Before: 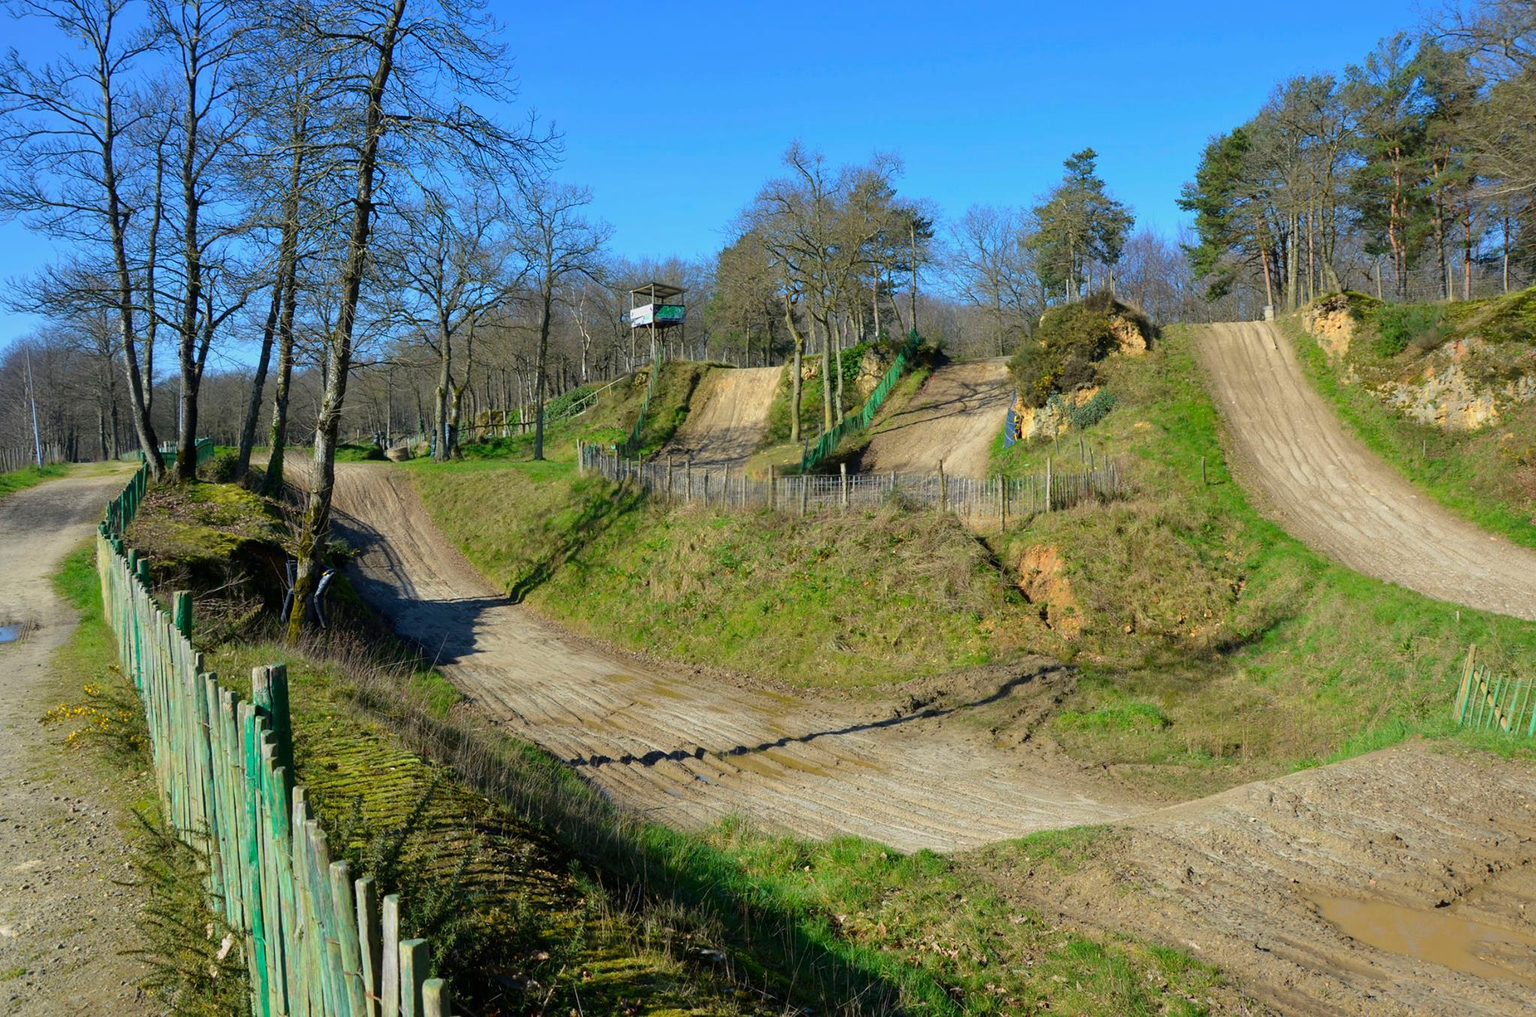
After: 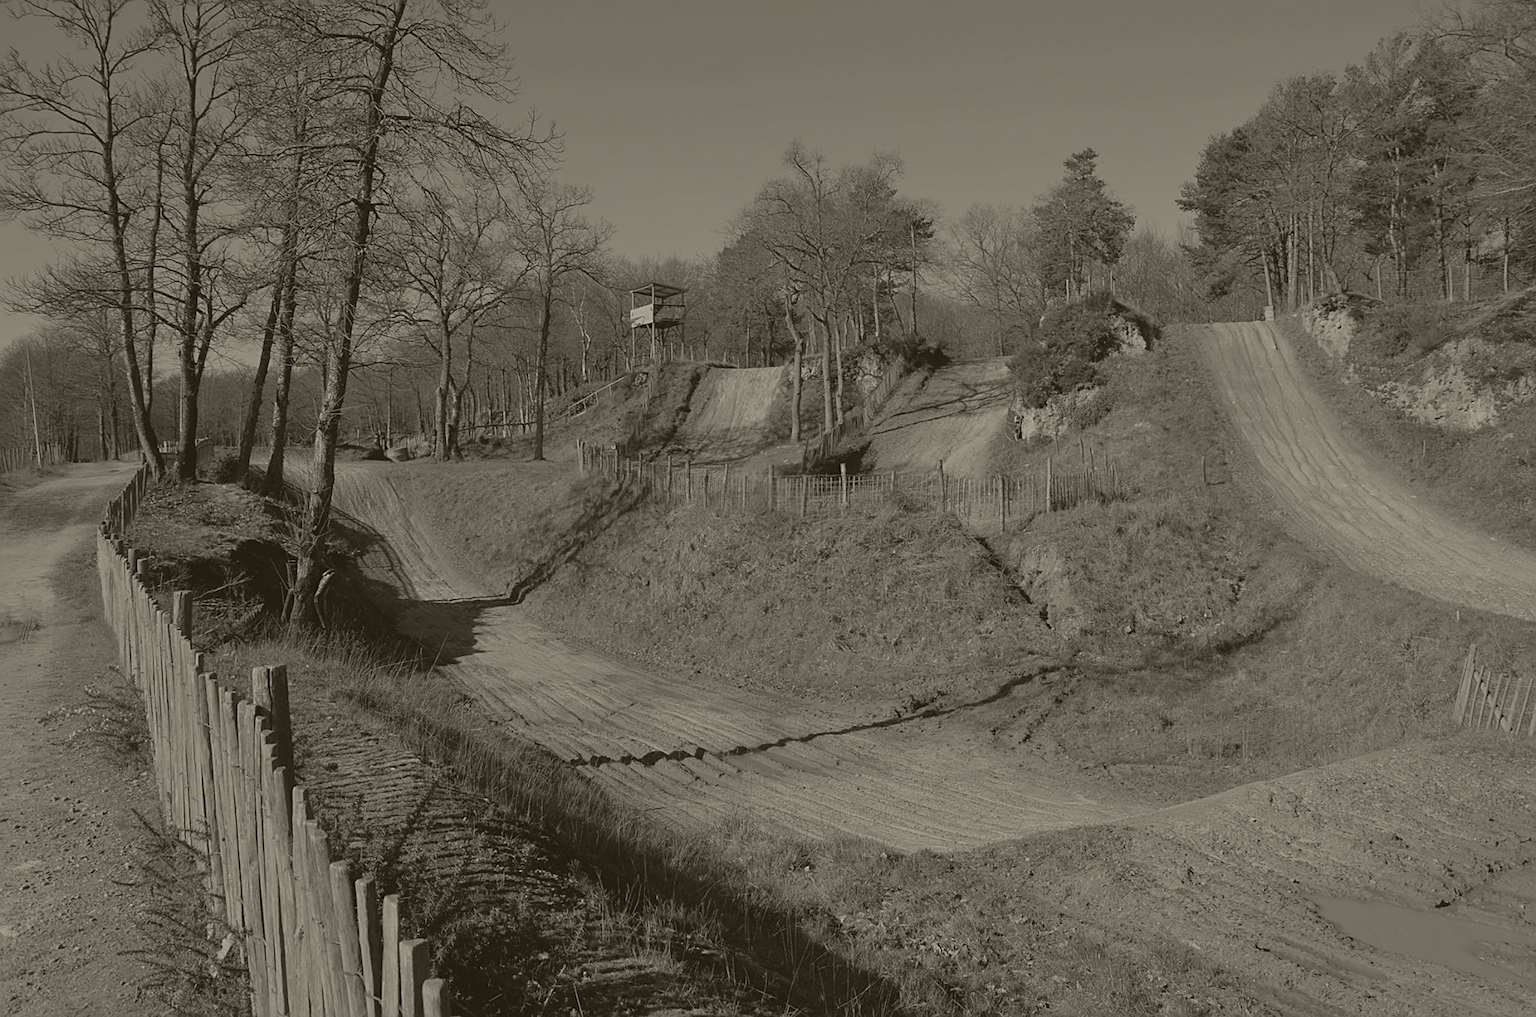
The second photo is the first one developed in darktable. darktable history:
colorize: hue 41.44°, saturation 22%, source mix 60%, lightness 10.61%
sharpen: on, module defaults
